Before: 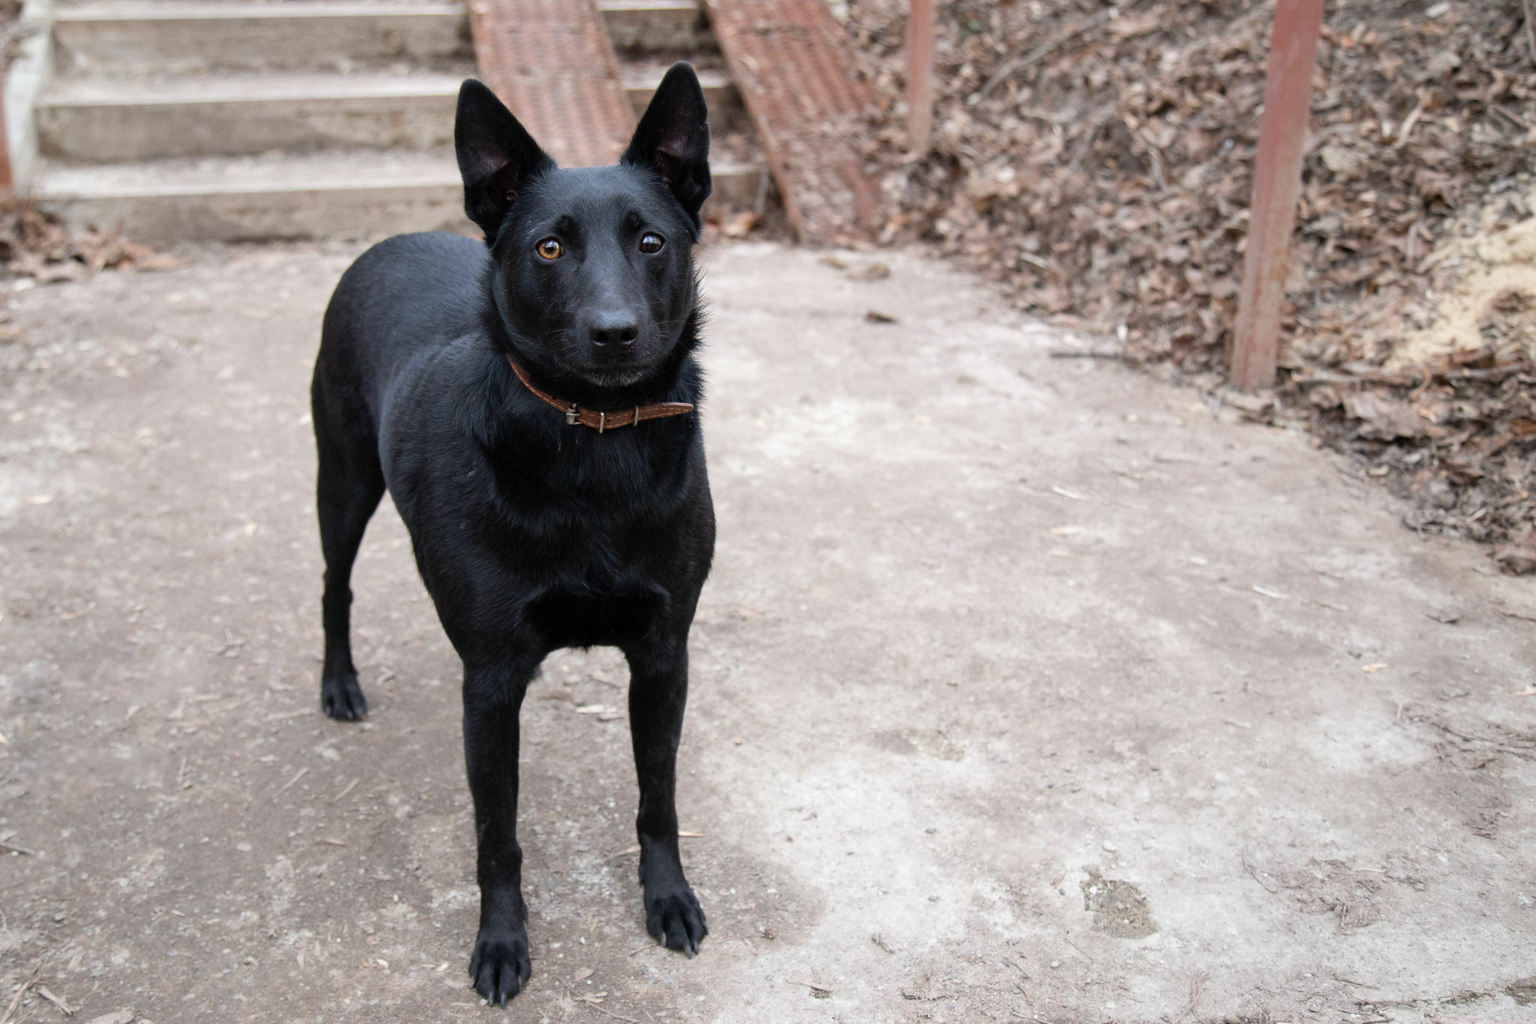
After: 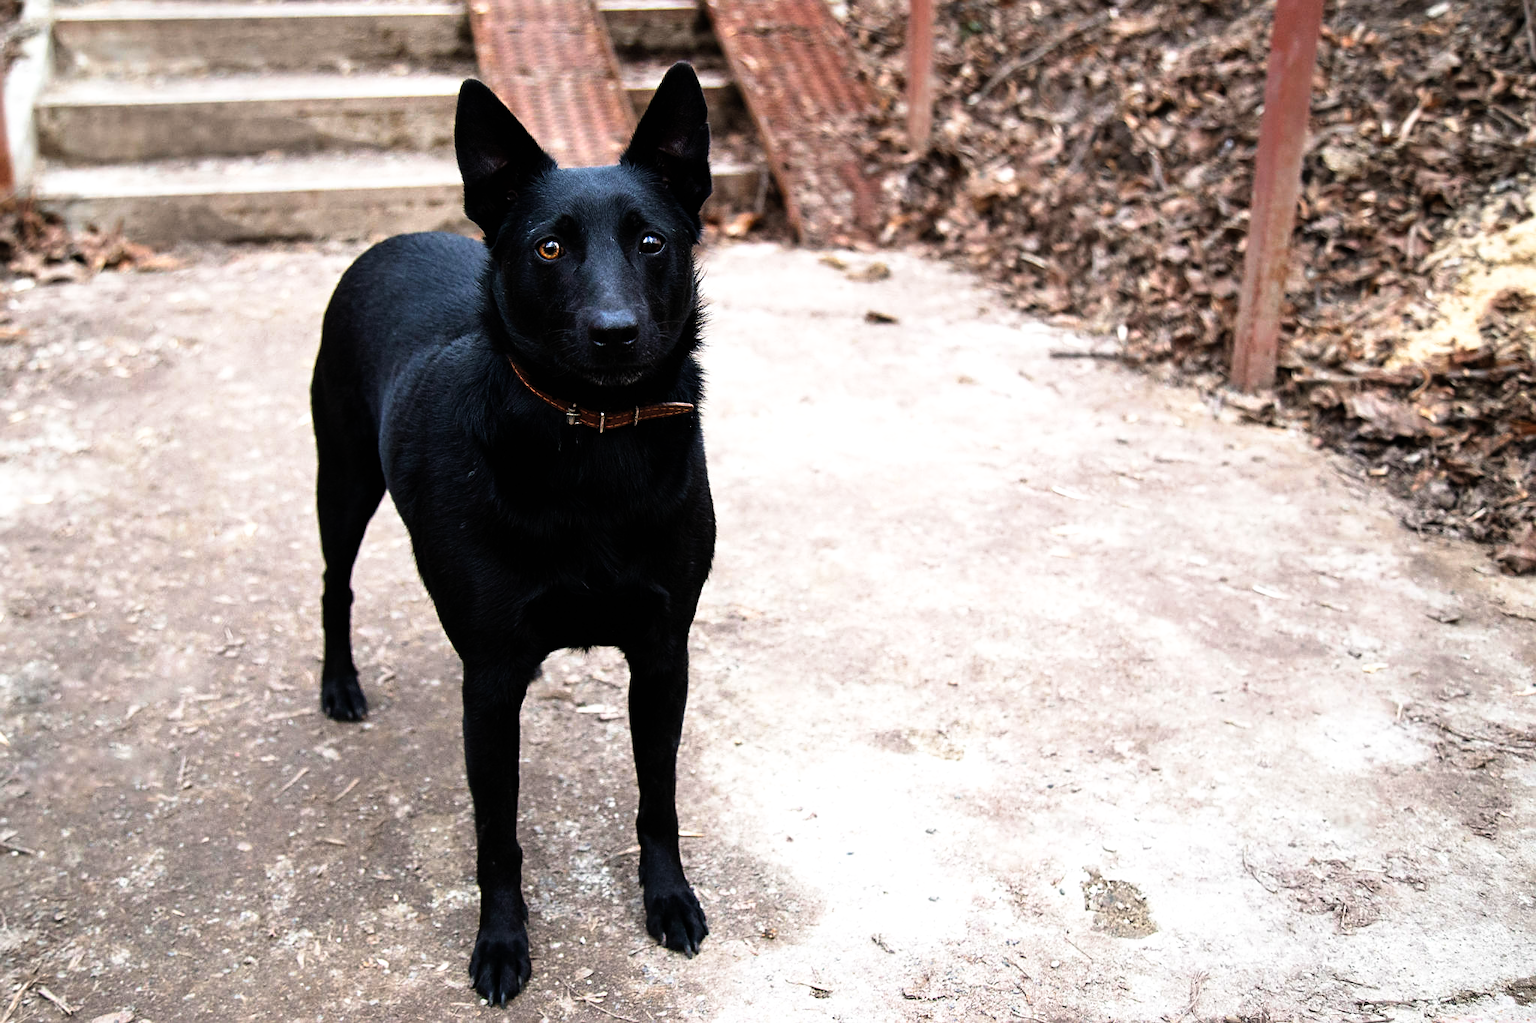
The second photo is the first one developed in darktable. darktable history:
tone curve: curves: ch0 [(0, 0) (0.003, 0.001) (0.011, 0.002) (0.025, 0.002) (0.044, 0.006) (0.069, 0.01) (0.1, 0.017) (0.136, 0.023) (0.177, 0.038) (0.224, 0.066) (0.277, 0.118) (0.335, 0.185) (0.399, 0.264) (0.468, 0.365) (0.543, 0.475) (0.623, 0.606) (0.709, 0.759) (0.801, 0.923) (0.898, 0.999) (1, 1)], preserve colors none
sharpen: on, module defaults
